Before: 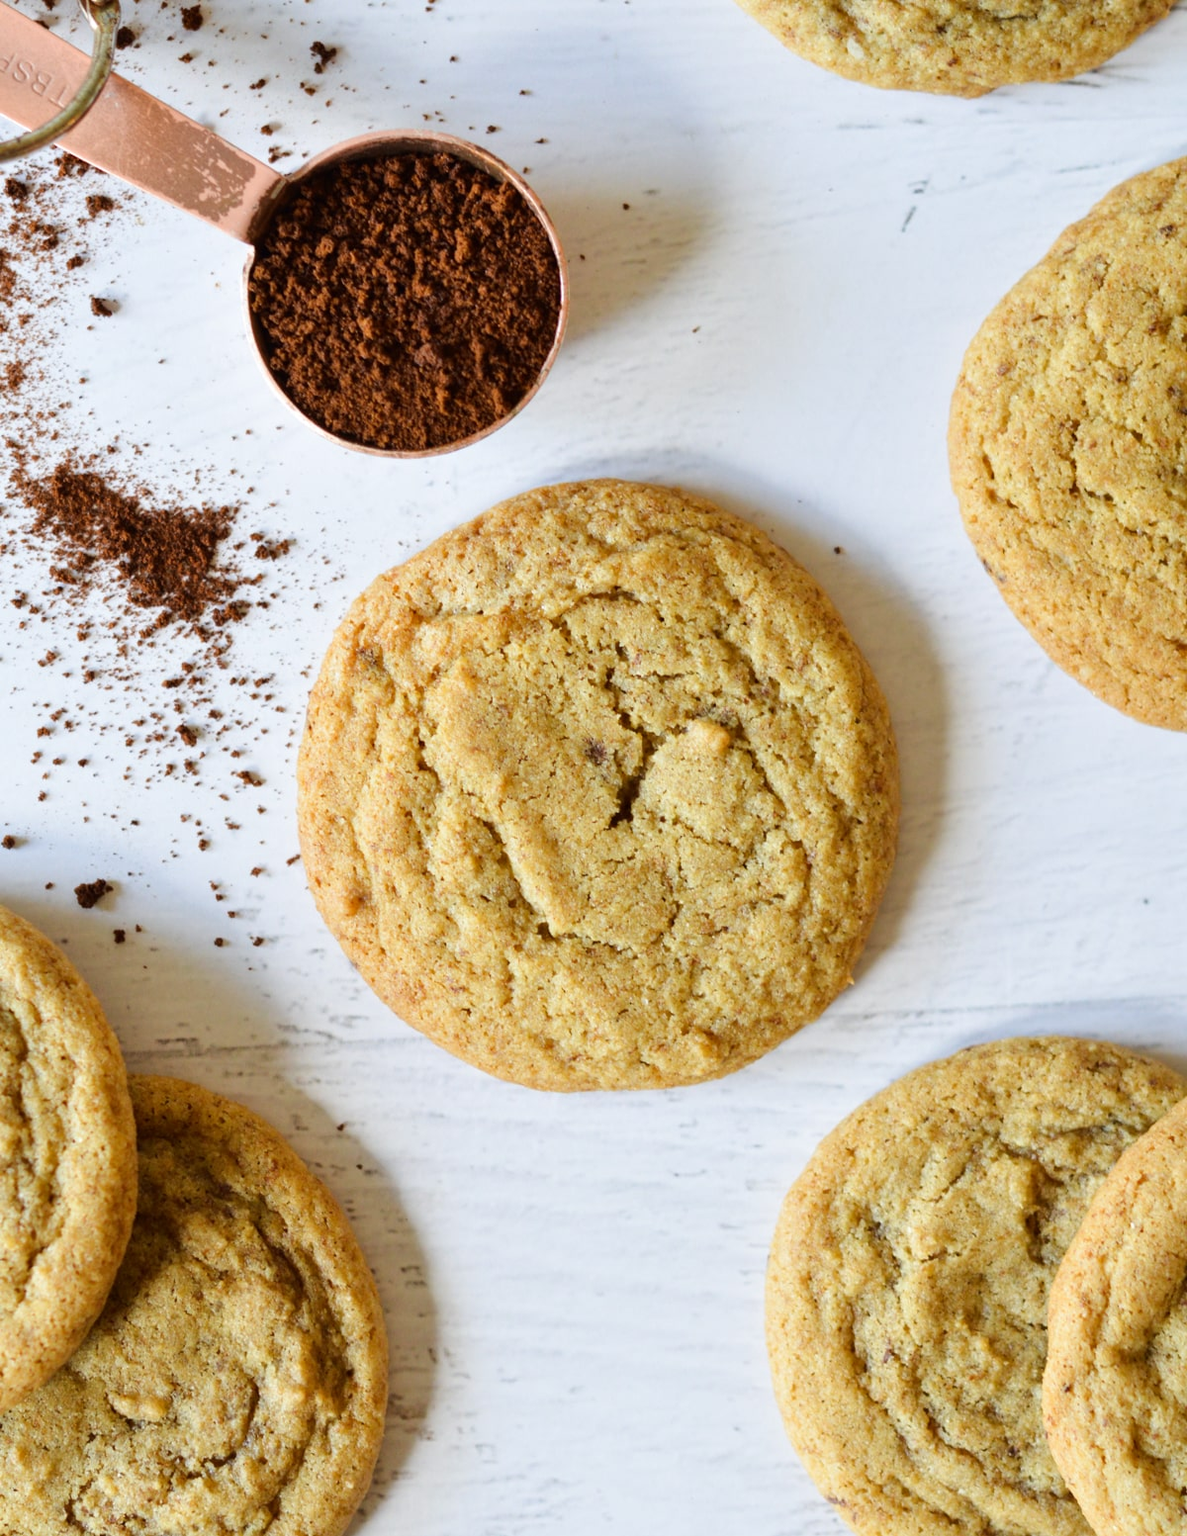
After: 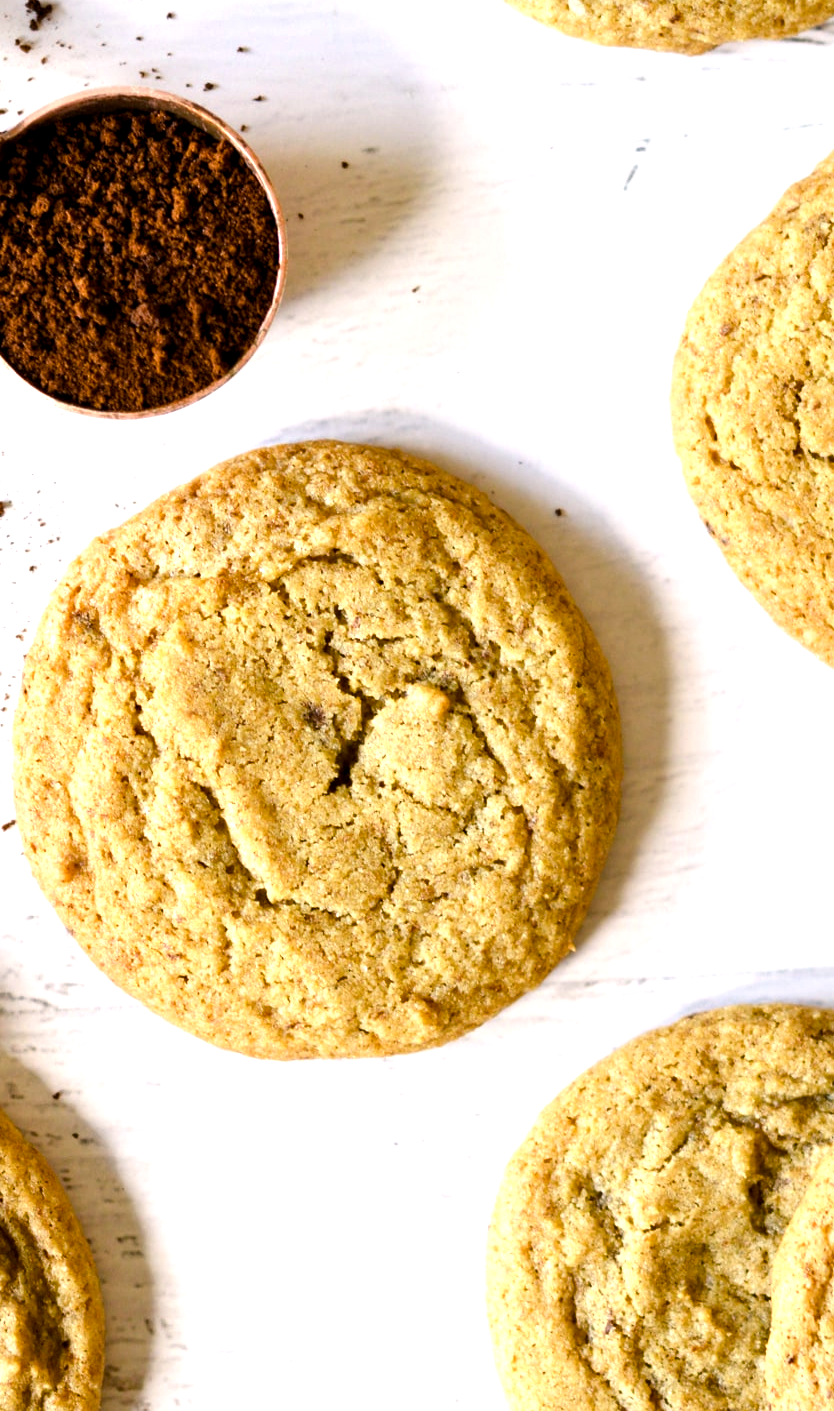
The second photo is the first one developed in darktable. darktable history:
crop and rotate: left 24.034%, top 2.838%, right 6.406%, bottom 6.299%
color balance rgb: shadows lift › chroma 2%, shadows lift › hue 185.64°, power › luminance 1.48%, highlights gain › chroma 3%, highlights gain › hue 54.51°, global offset › luminance -0.4%, perceptual saturation grading › highlights -18.47%, perceptual saturation grading › mid-tones 6.62%, perceptual saturation grading › shadows 28.22%, perceptual brilliance grading › highlights 15.68%, perceptual brilliance grading › shadows -14.29%, global vibrance 25.96%, contrast 6.45%
